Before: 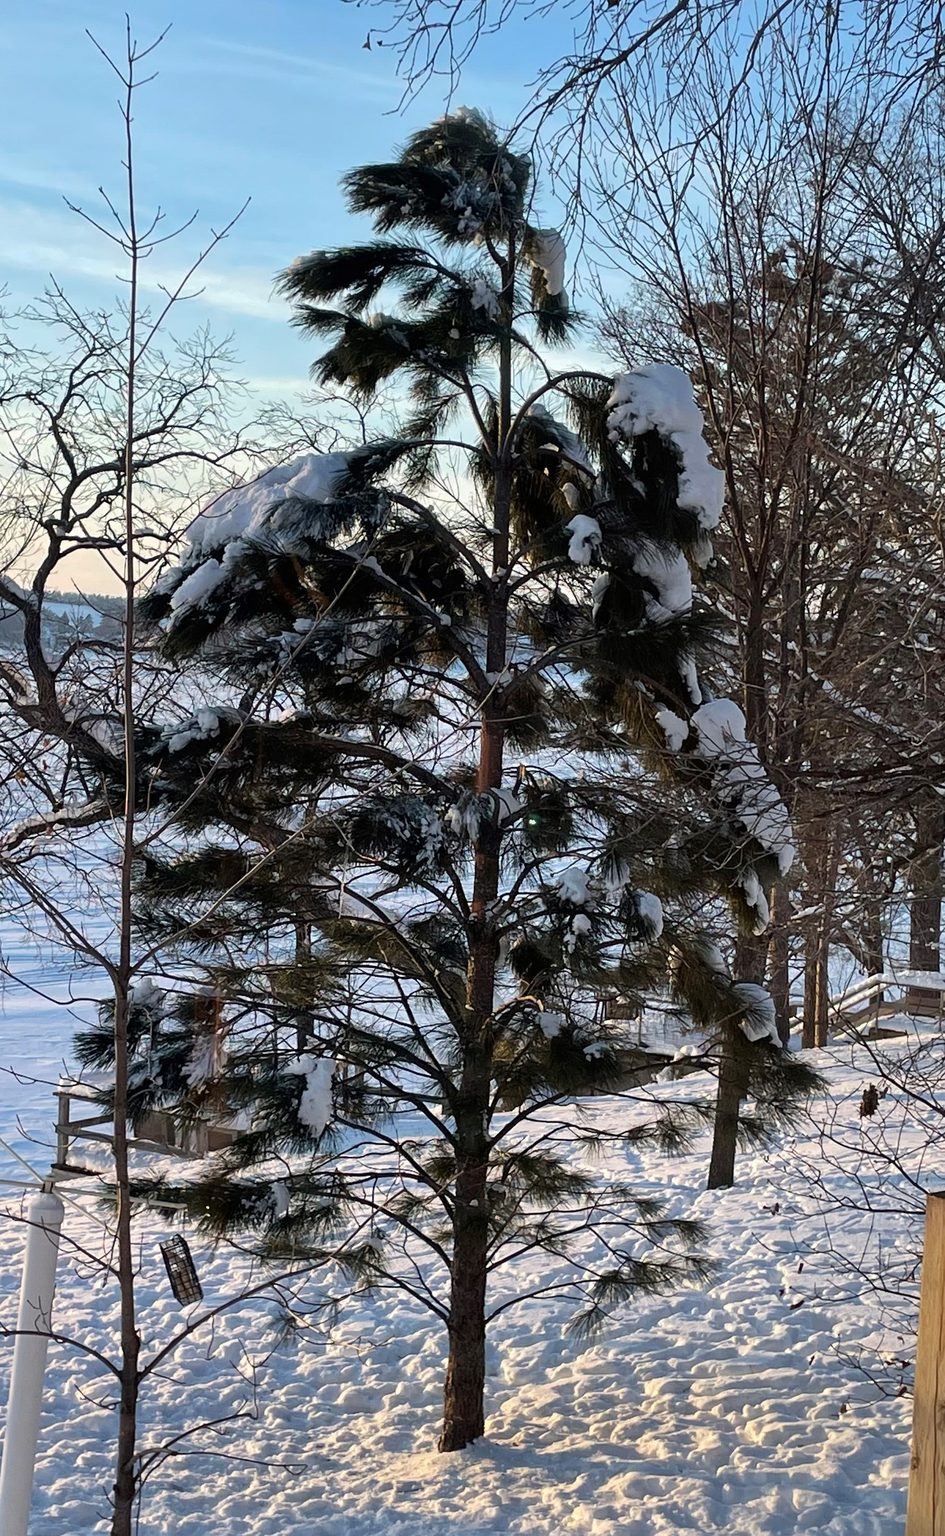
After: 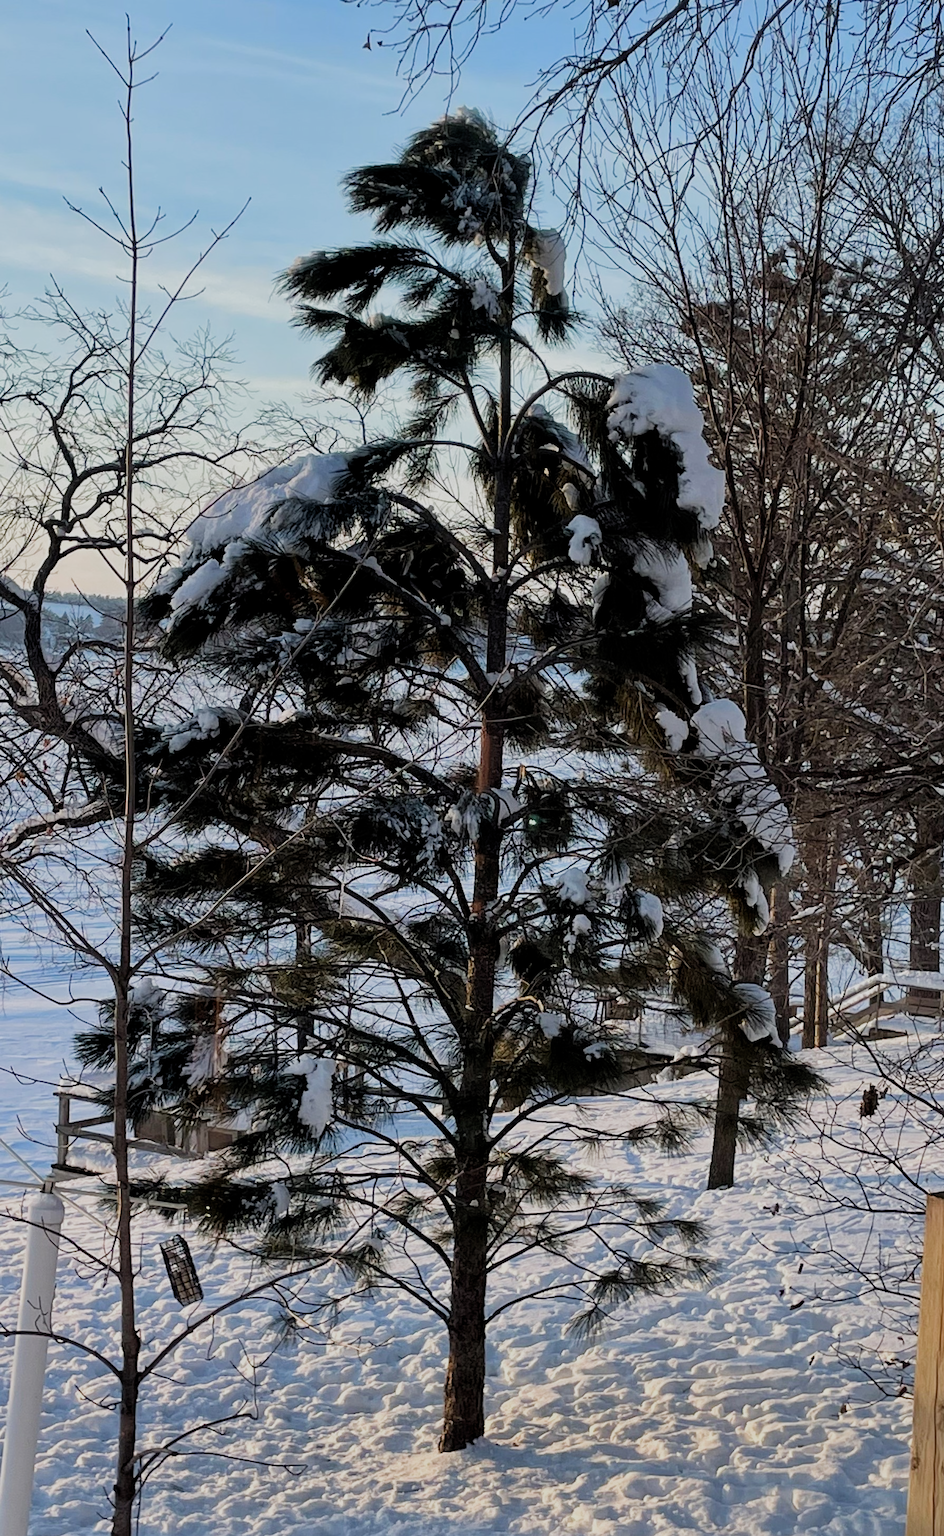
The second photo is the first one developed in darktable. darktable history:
filmic rgb: middle gray luminance 18.42%, black relative exposure -11.25 EV, white relative exposure 3.75 EV, threshold 6 EV, target black luminance 0%, hardness 5.87, latitude 57.4%, contrast 0.963, shadows ↔ highlights balance 49.98%, add noise in highlights 0, preserve chrominance luminance Y, color science v3 (2019), use custom middle-gray values true, iterations of high-quality reconstruction 0, contrast in highlights soft, enable highlight reconstruction true
